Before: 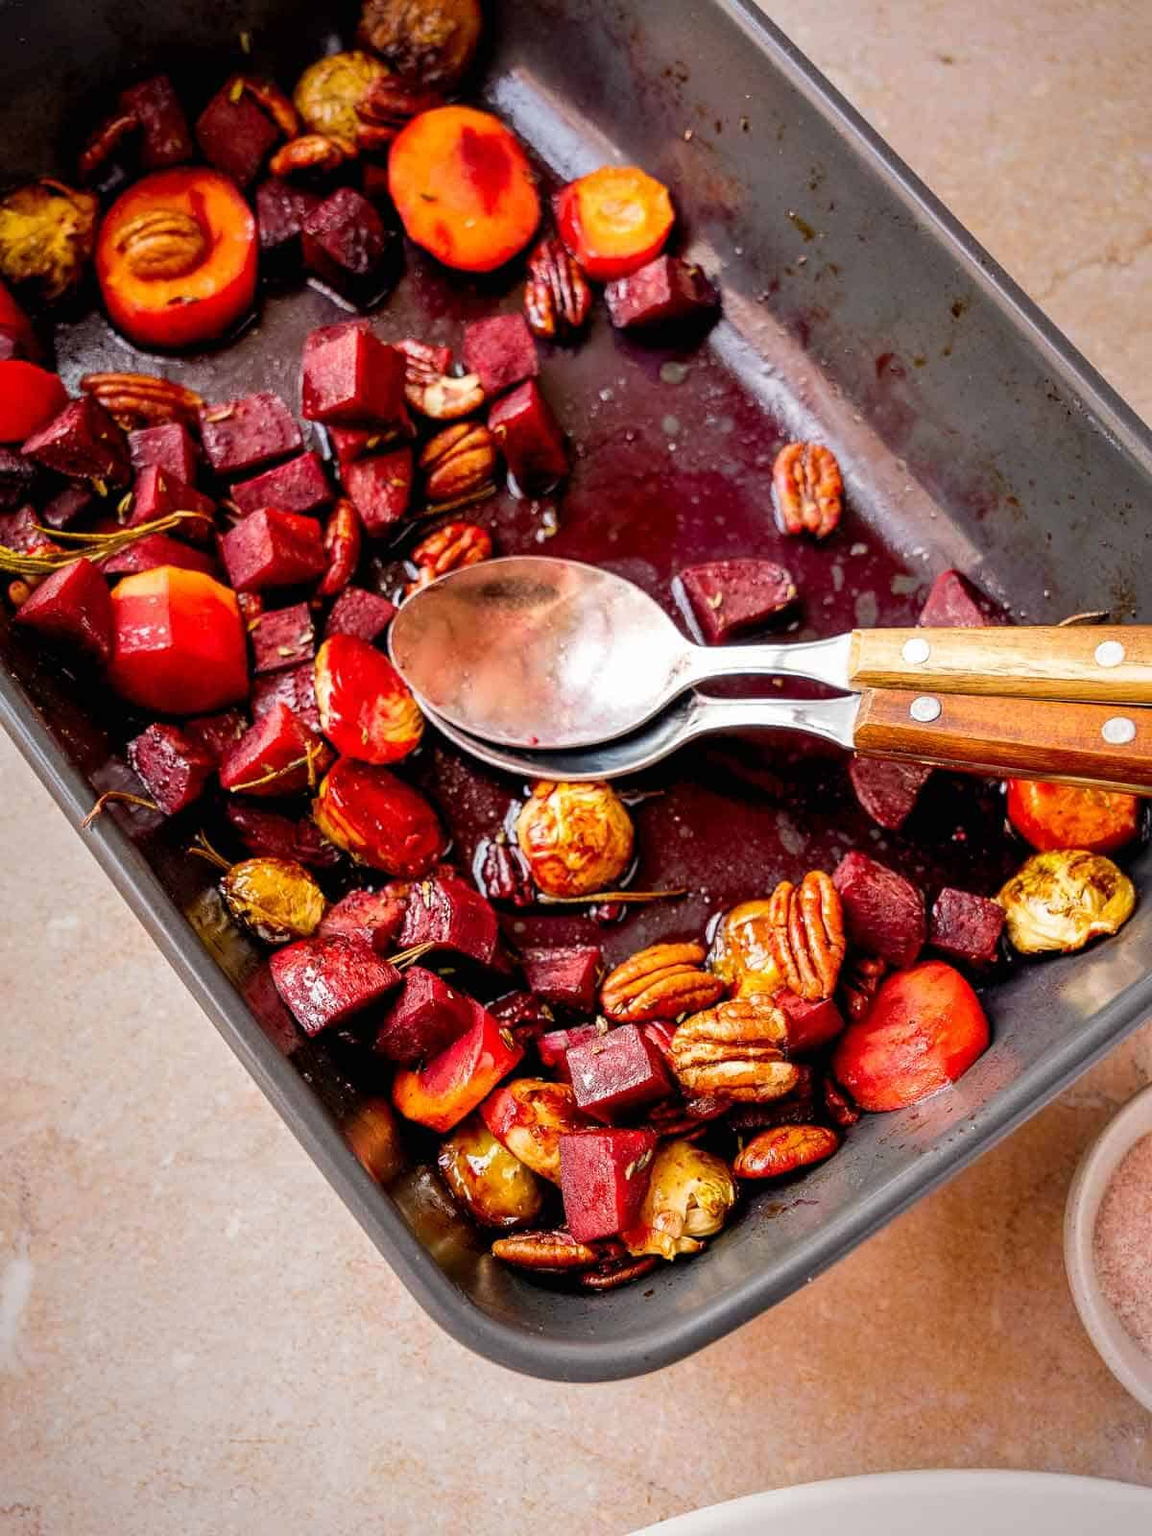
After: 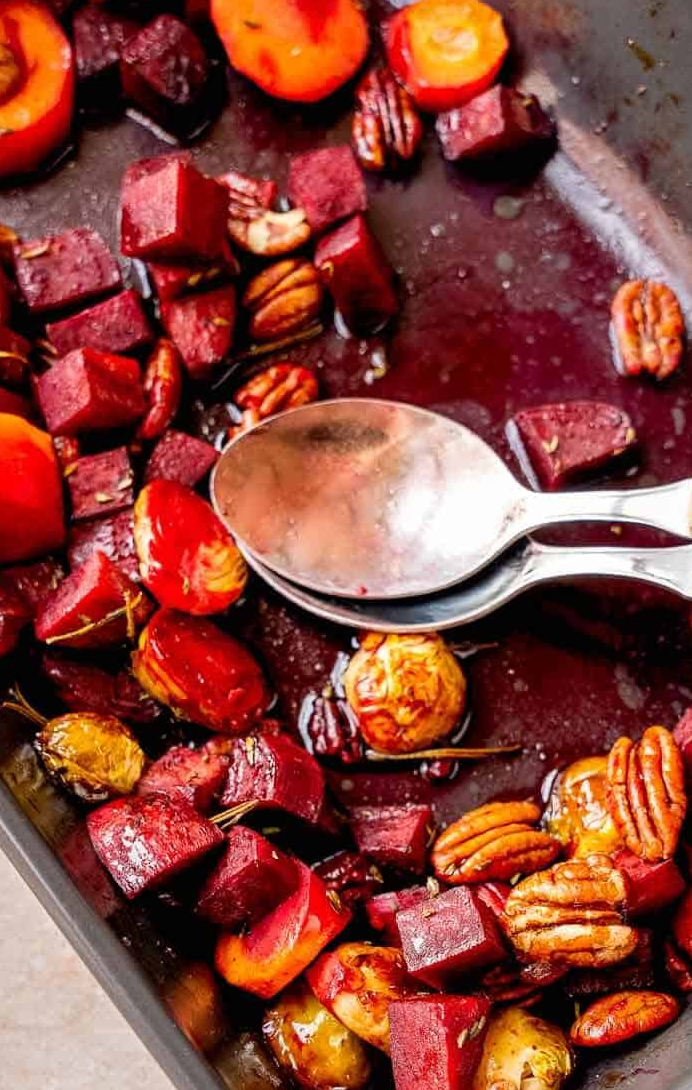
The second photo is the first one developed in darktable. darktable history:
crop: left 16.245%, top 11.367%, right 26.052%, bottom 20.506%
